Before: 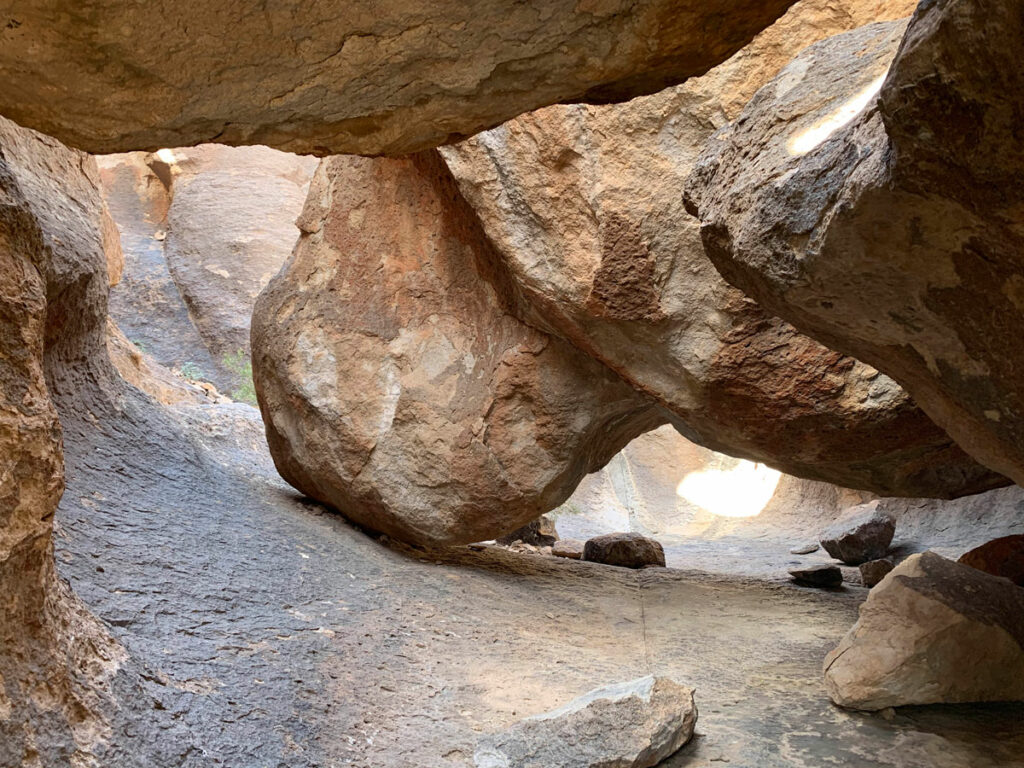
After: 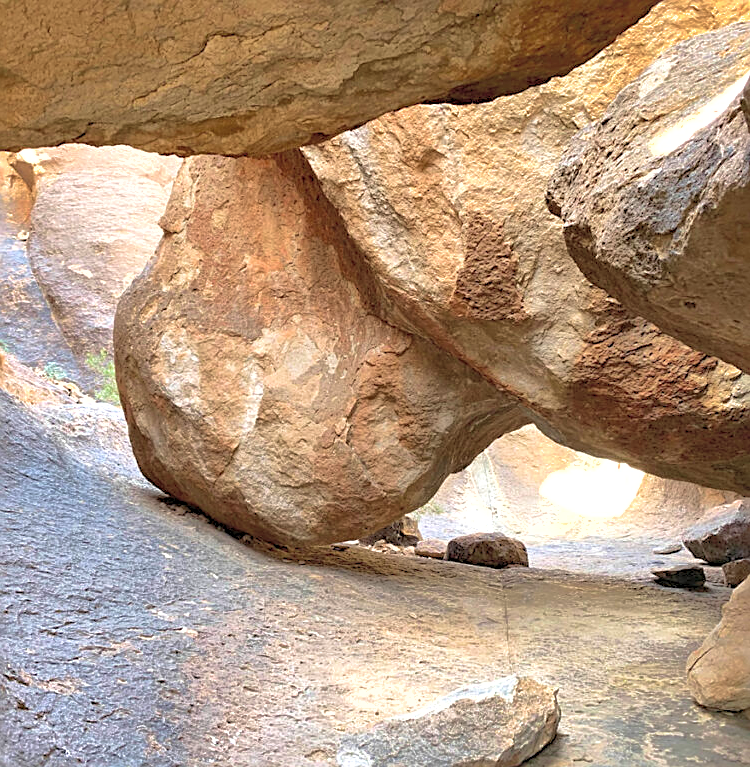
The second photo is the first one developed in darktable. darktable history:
shadows and highlights: highlights -59.93
exposure: black level correction 0.001, exposure 0.499 EV, compensate highlight preservation false
velvia: on, module defaults
contrast brightness saturation: contrast 0.138, brightness 0.218
crop: left 13.38%, top 0%, right 13.325%
contrast equalizer: y [[0.5 ×6], [0.5 ×6], [0.5, 0.5, 0.501, 0.545, 0.707, 0.863], [0 ×6], [0 ×6]]
sharpen: on, module defaults
